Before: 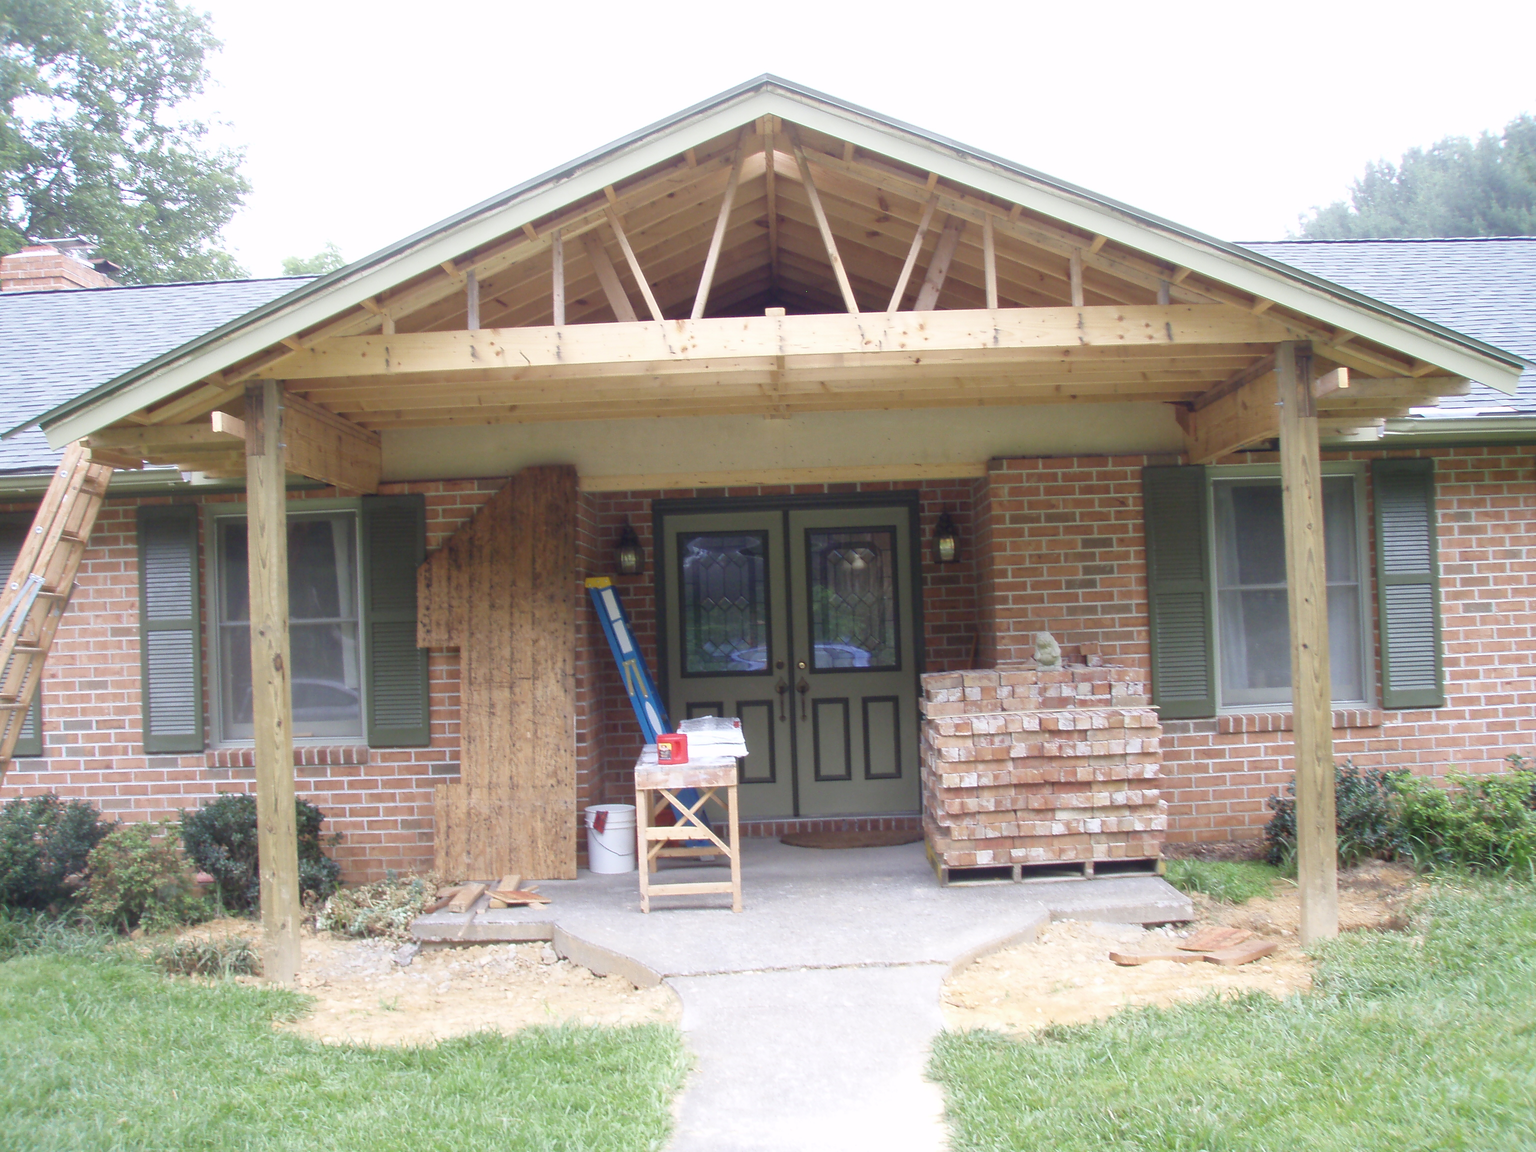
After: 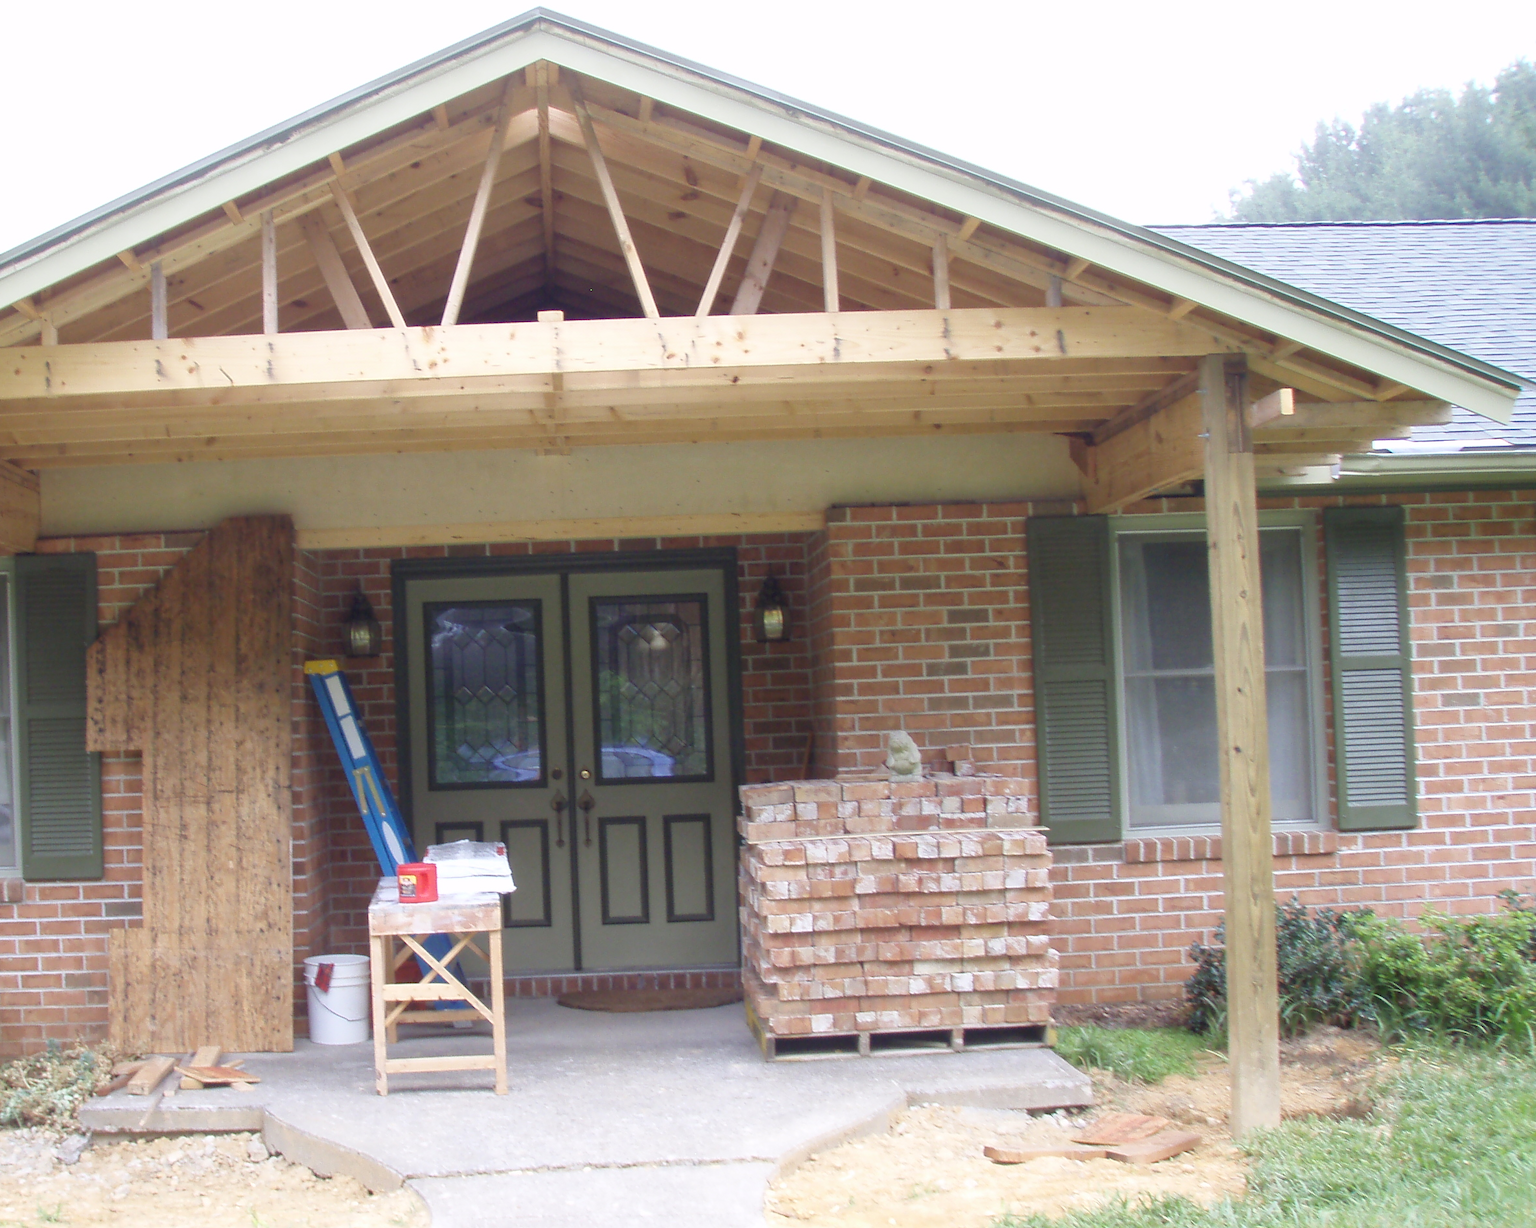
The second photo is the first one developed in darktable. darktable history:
levels: levels [0.018, 0.493, 1]
crop: left 22.821%, top 5.921%, bottom 11.783%
